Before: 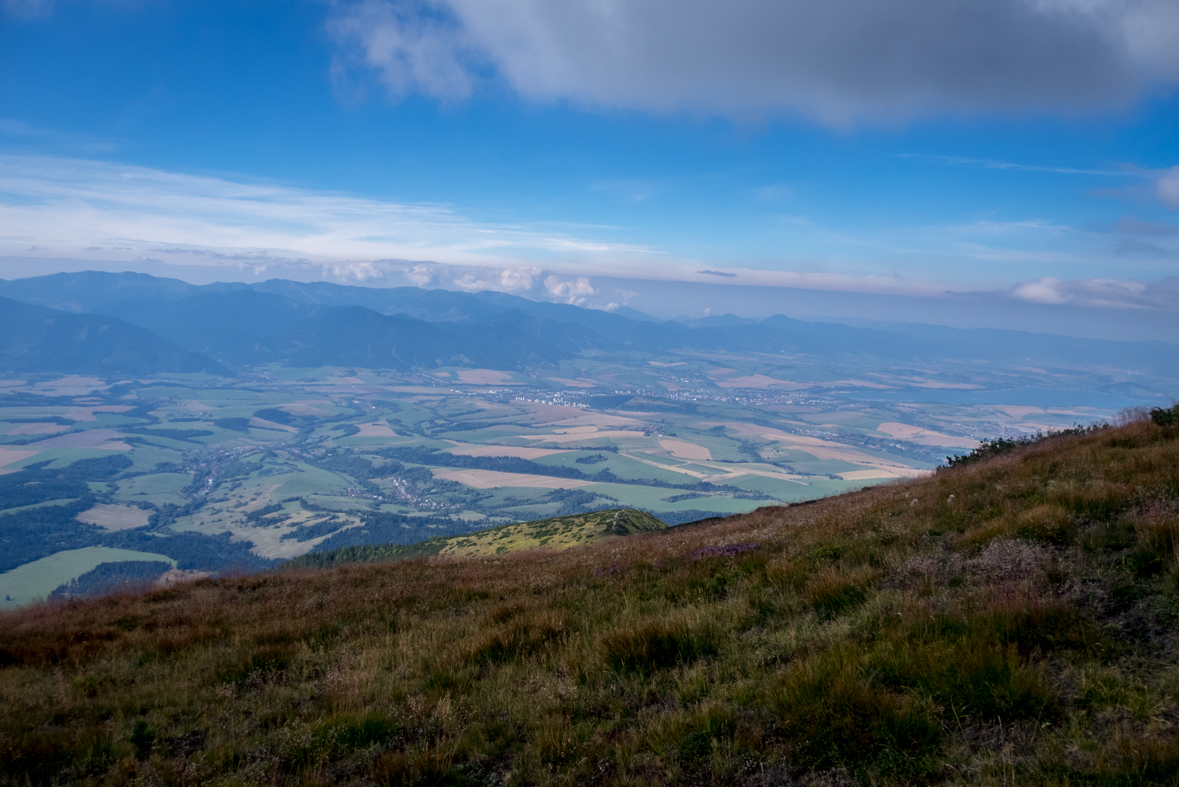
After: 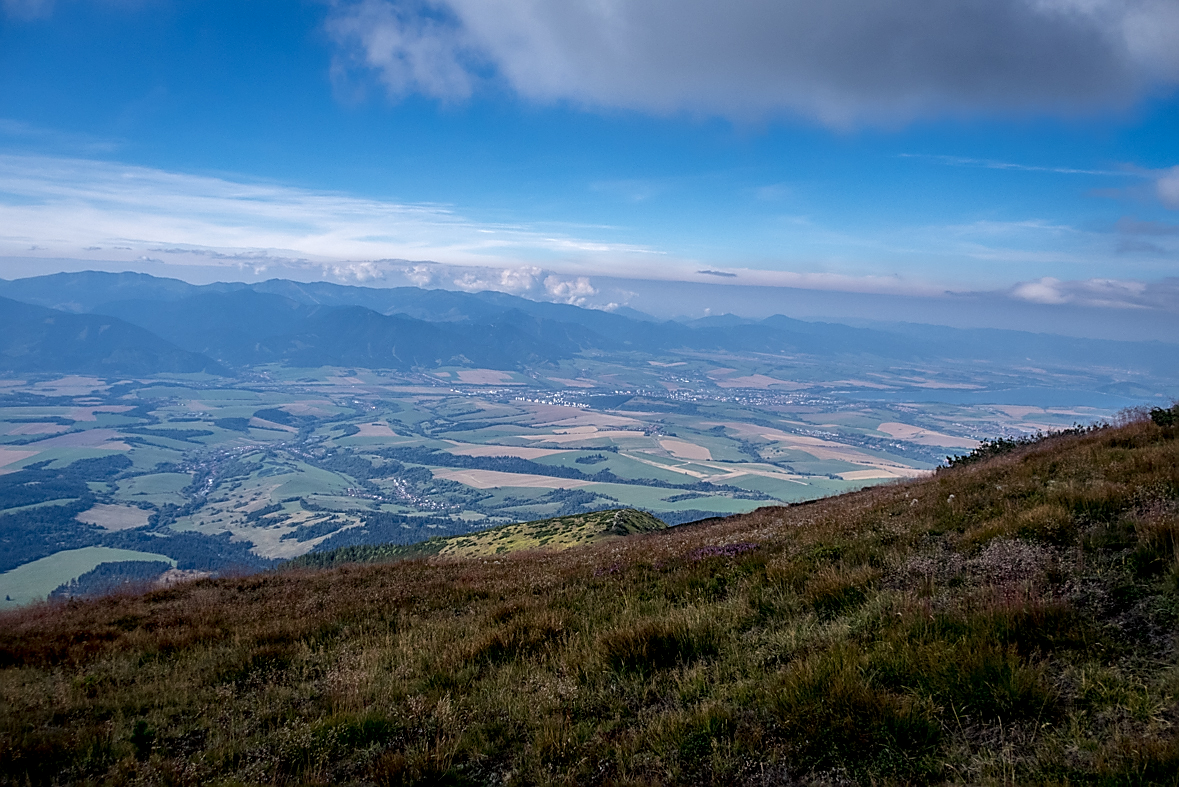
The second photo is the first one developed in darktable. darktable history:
sharpen: radius 1.4, amount 1.25, threshold 0.7
local contrast: on, module defaults
